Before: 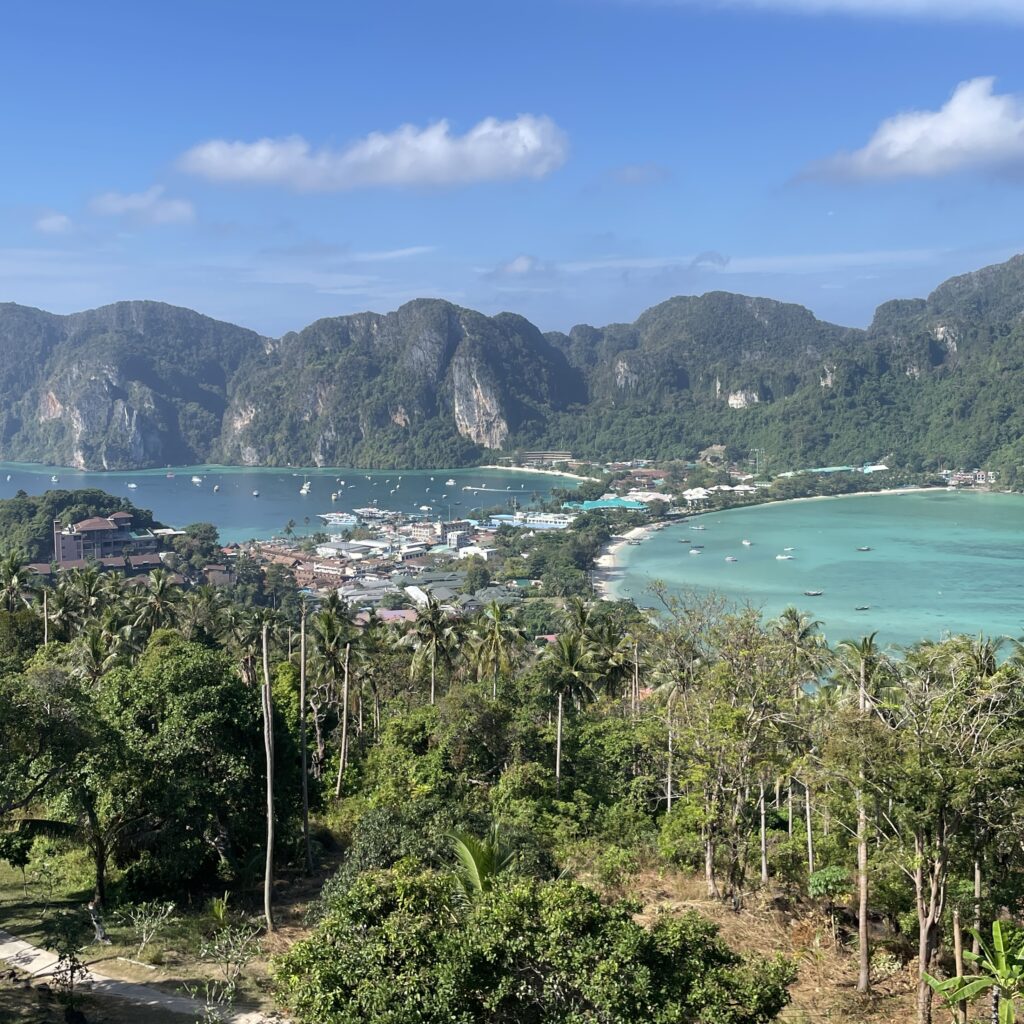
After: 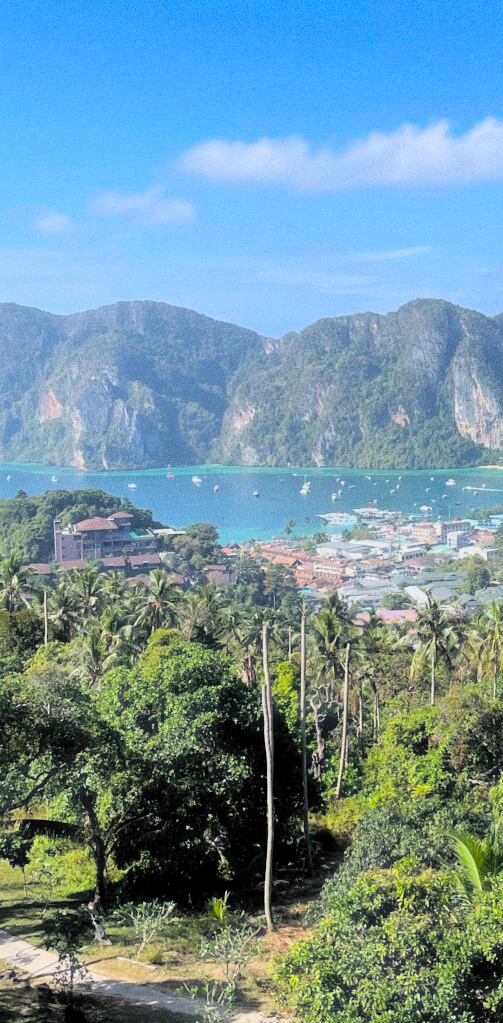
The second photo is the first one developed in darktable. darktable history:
grain: coarseness 0.47 ISO
contrast brightness saturation: contrast 0.1, brightness 0.3, saturation 0.14
filmic rgb: black relative exposure -7.75 EV, white relative exposure 4.4 EV, threshold 3 EV, target black luminance 0%, hardness 3.76, latitude 50.51%, contrast 1.074, highlights saturation mix 10%, shadows ↔ highlights balance -0.22%, color science v4 (2020), enable highlight reconstruction true
crop and rotate: left 0%, top 0%, right 50.845%
haze removal: strength -0.09, adaptive false
